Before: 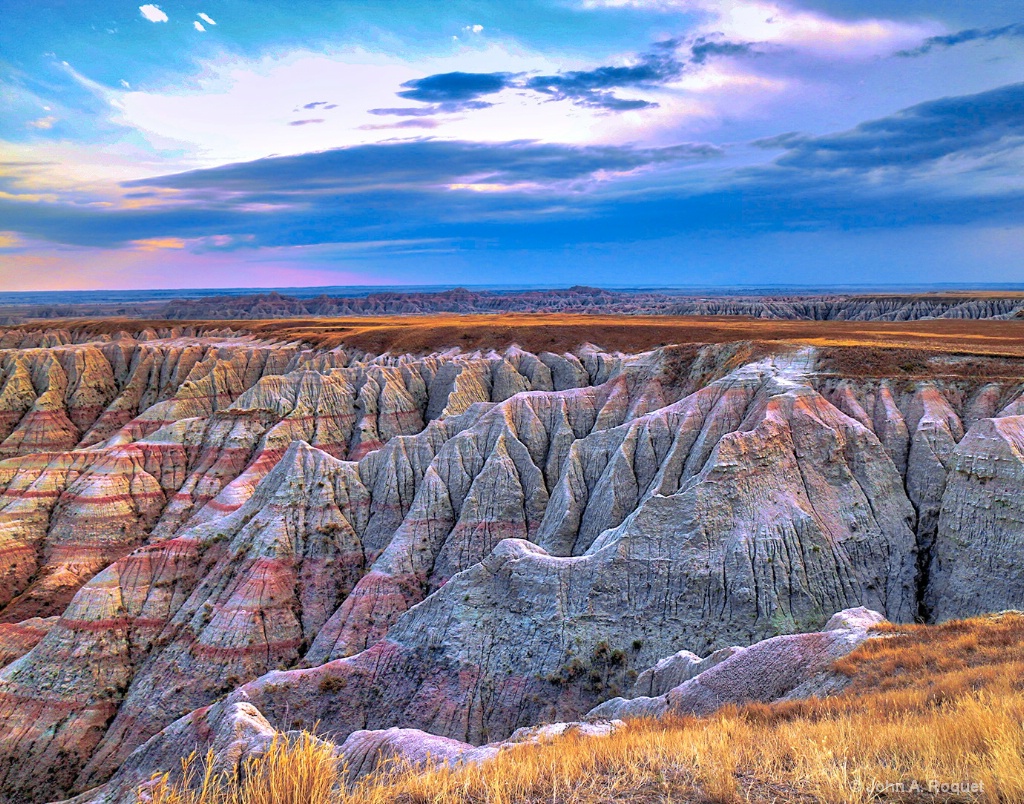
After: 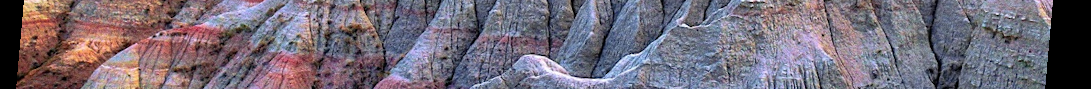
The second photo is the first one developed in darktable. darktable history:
rotate and perspective: rotation 5.12°, automatic cropping off
crop and rotate: top 59.084%, bottom 30.916%
grain: coarseness 0.09 ISO
